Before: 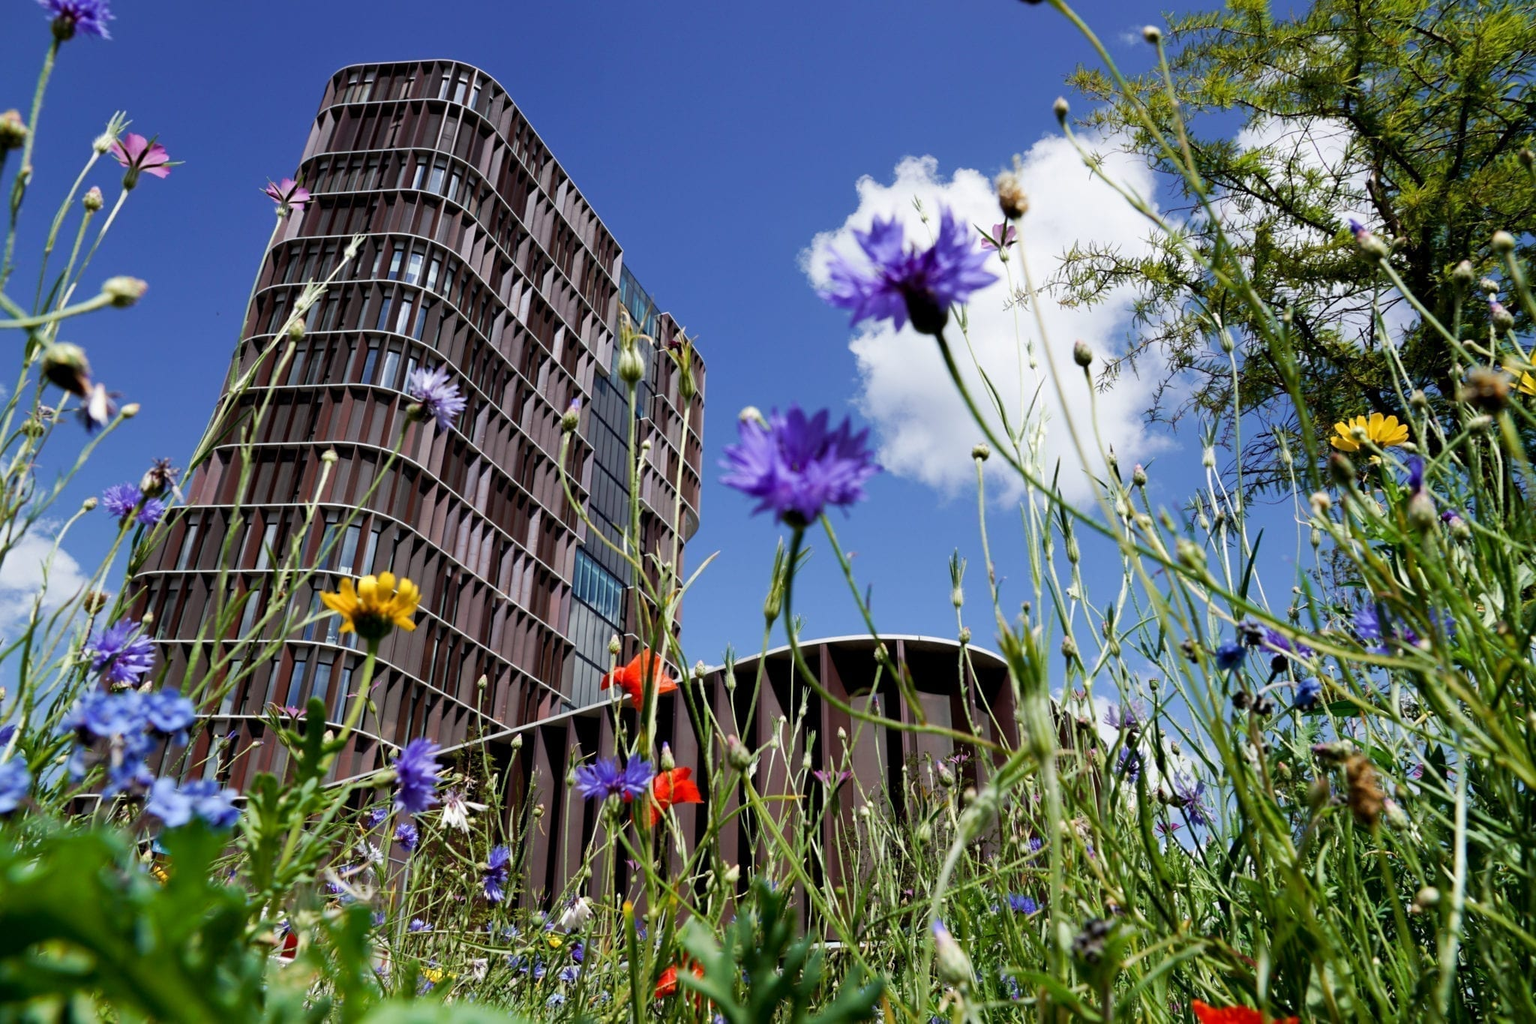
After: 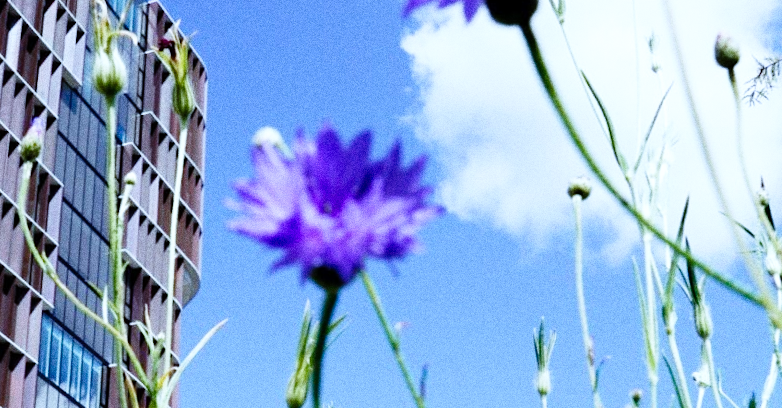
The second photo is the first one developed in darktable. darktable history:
crop: left 31.751%, top 32.172%, right 27.8%, bottom 35.83%
white balance: red 0.924, blue 1.095
base curve: curves: ch0 [(0, 0) (0.008, 0.007) (0.022, 0.029) (0.048, 0.089) (0.092, 0.197) (0.191, 0.399) (0.275, 0.534) (0.357, 0.65) (0.477, 0.78) (0.542, 0.833) (0.799, 0.973) (1, 1)], preserve colors none
grain: coarseness 9.61 ISO, strength 35.62%
color calibration: x 0.37, y 0.382, temperature 4313.32 K
rotate and perspective: rotation 0.062°, lens shift (vertical) 0.115, lens shift (horizontal) -0.133, crop left 0.047, crop right 0.94, crop top 0.061, crop bottom 0.94
